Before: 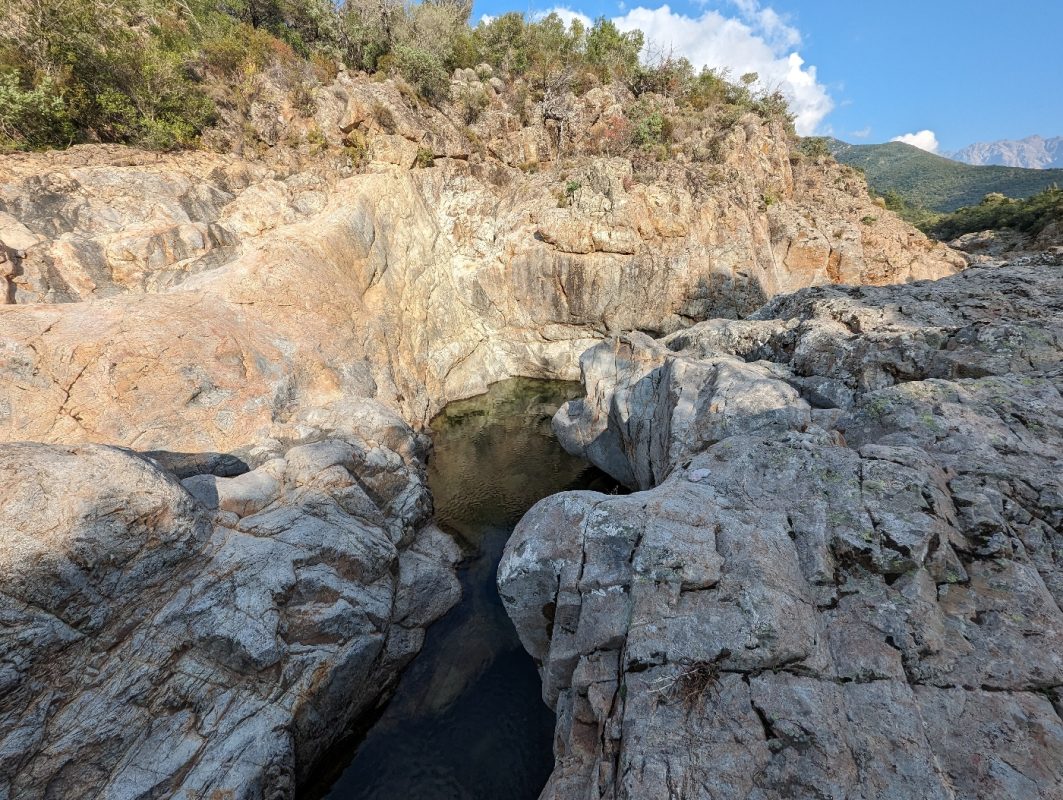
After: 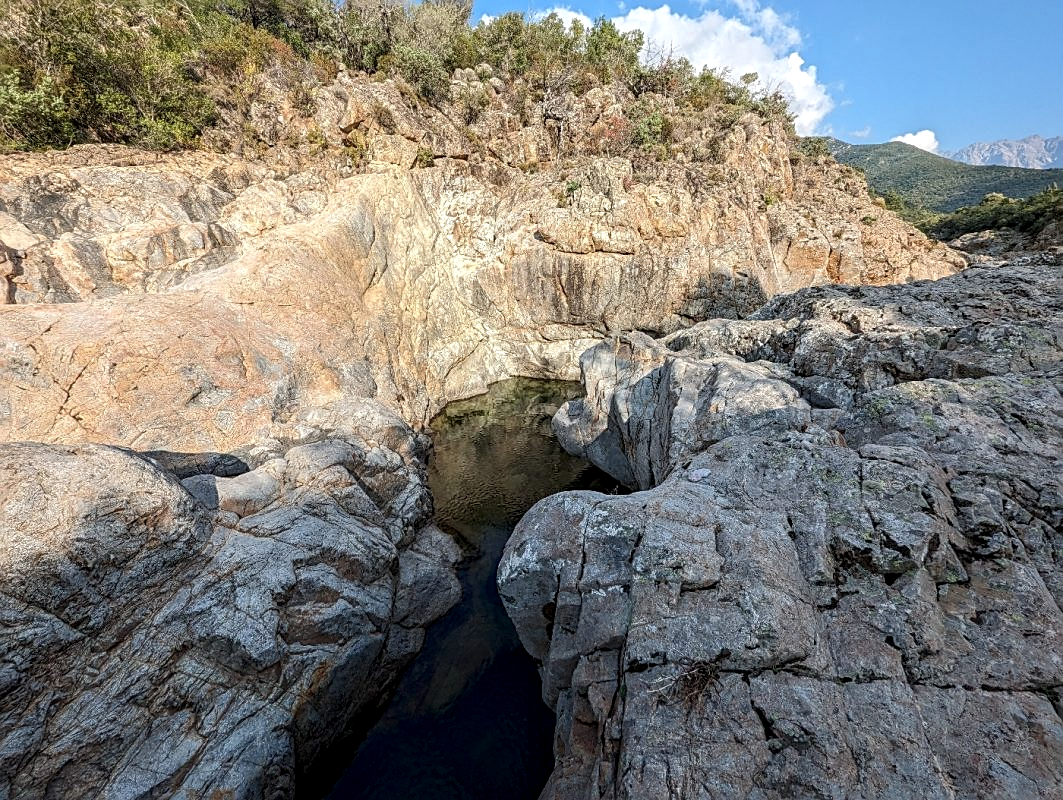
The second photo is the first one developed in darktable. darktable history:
sharpen: on, module defaults
local contrast: detail 130%
shadows and highlights: shadows -70, highlights 35, soften with gaussian
exposure: compensate highlight preservation false
